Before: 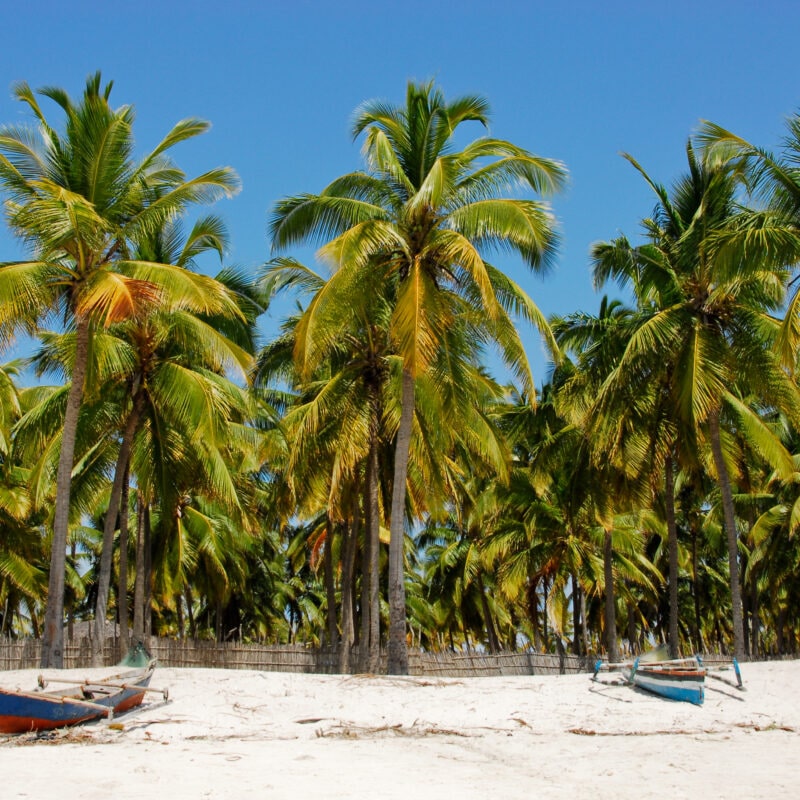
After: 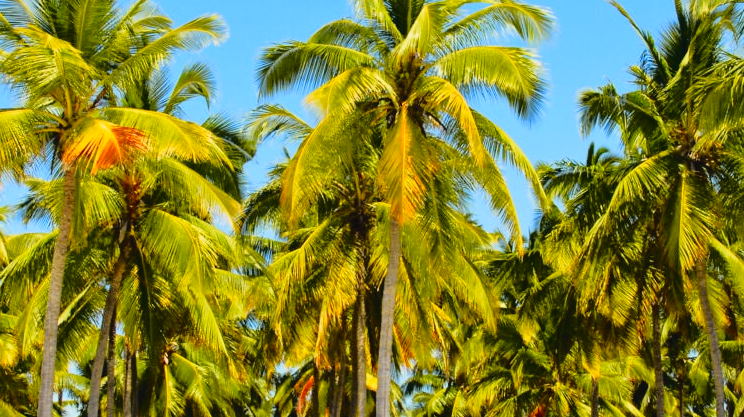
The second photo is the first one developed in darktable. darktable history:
crop: left 1.744%, top 19.225%, right 5.069%, bottom 28.357%
exposure: exposure 0.236 EV, compensate highlight preservation false
contrast brightness saturation: contrast 0.07, brightness 0.08, saturation 0.18
velvia: on, module defaults
tone curve: curves: ch0 [(0, 0.029) (0.168, 0.142) (0.359, 0.44) (0.469, 0.544) (0.634, 0.722) (0.858, 0.903) (1, 0.968)]; ch1 [(0, 0) (0.437, 0.453) (0.472, 0.47) (0.502, 0.502) (0.54, 0.534) (0.57, 0.592) (0.618, 0.66) (0.699, 0.749) (0.859, 0.899) (1, 1)]; ch2 [(0, 0) (0.33, 0.301) (0.421, 0.443) (0.476, 0.498) (0.505, 0.503) (0.547, 0.557) (0.586, 0.634) (0.608, 0.676) (1, 1)], color space Lab, independent channels, preserve colors none
